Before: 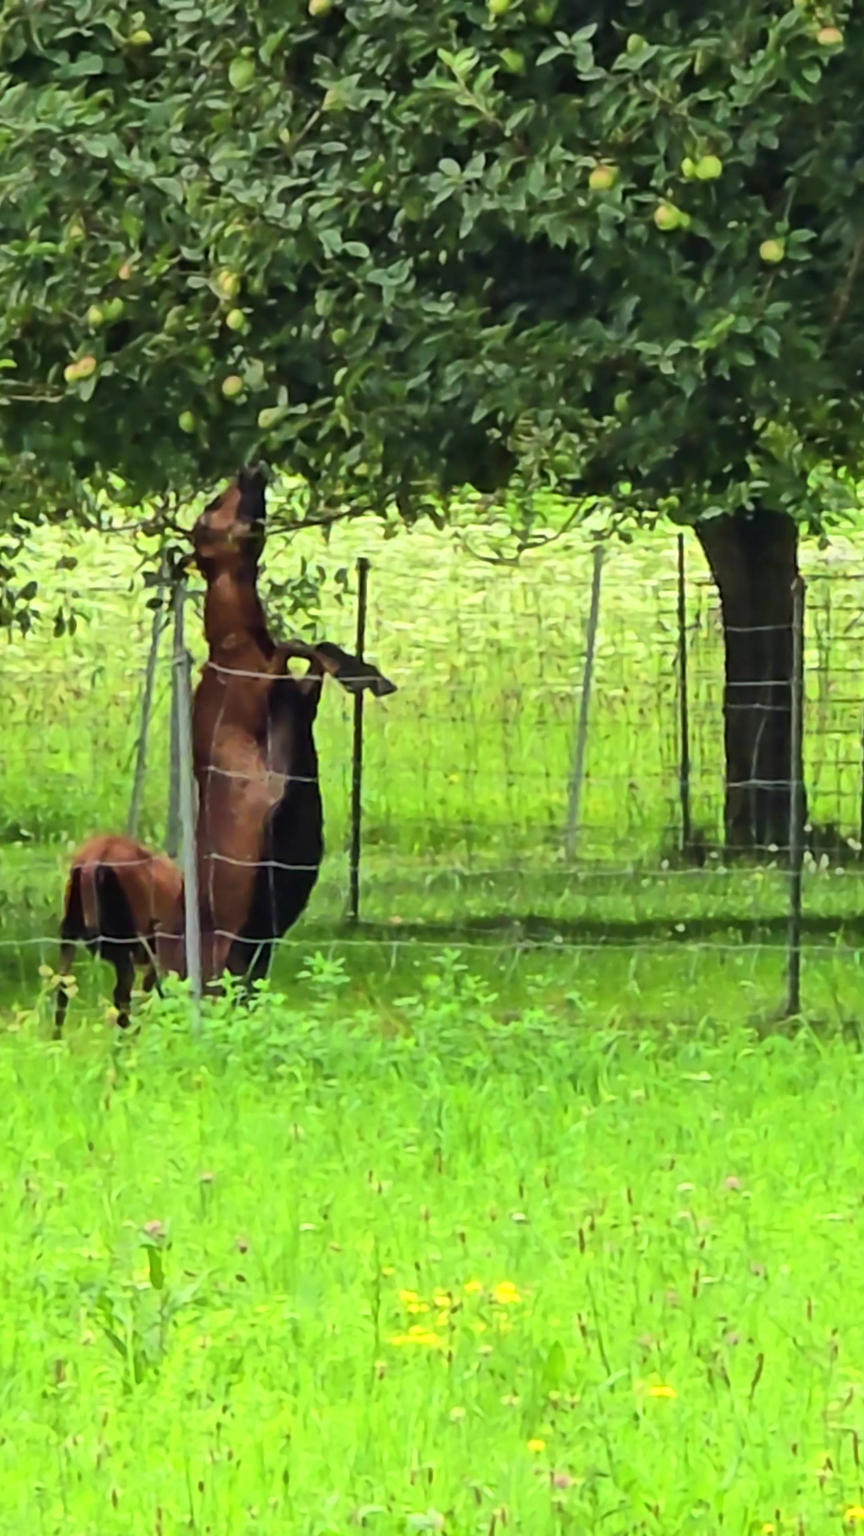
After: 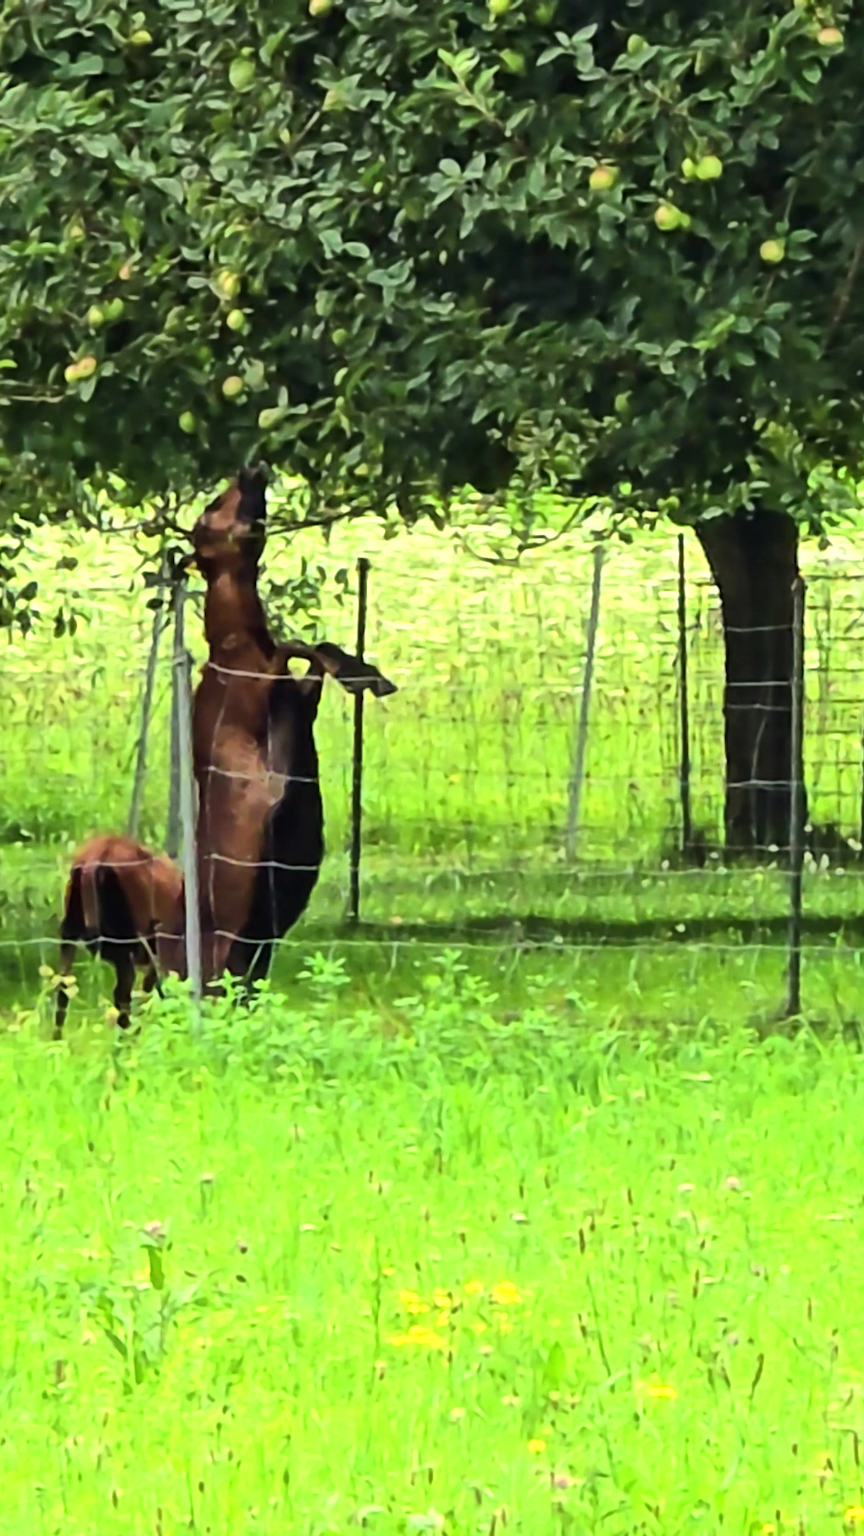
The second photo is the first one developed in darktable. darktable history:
local contrast: mode bilateral grid, contrast 10, coarseness 25, detail 110%, midtone range 0.2
tone equalizer: -8 EV -0.417 EV, -7 EV -0.389 EV, -6 EV -0.333 EV, -5 EV -0.222 EV, -3 EV 0.222 EV, -2 EV 0.333 EV, -1 EV 0.389 EV, +0 EV 0.417 EV, edges refinement/feathering 500, mask exposure compensation -1.57 EV, preserve details no
